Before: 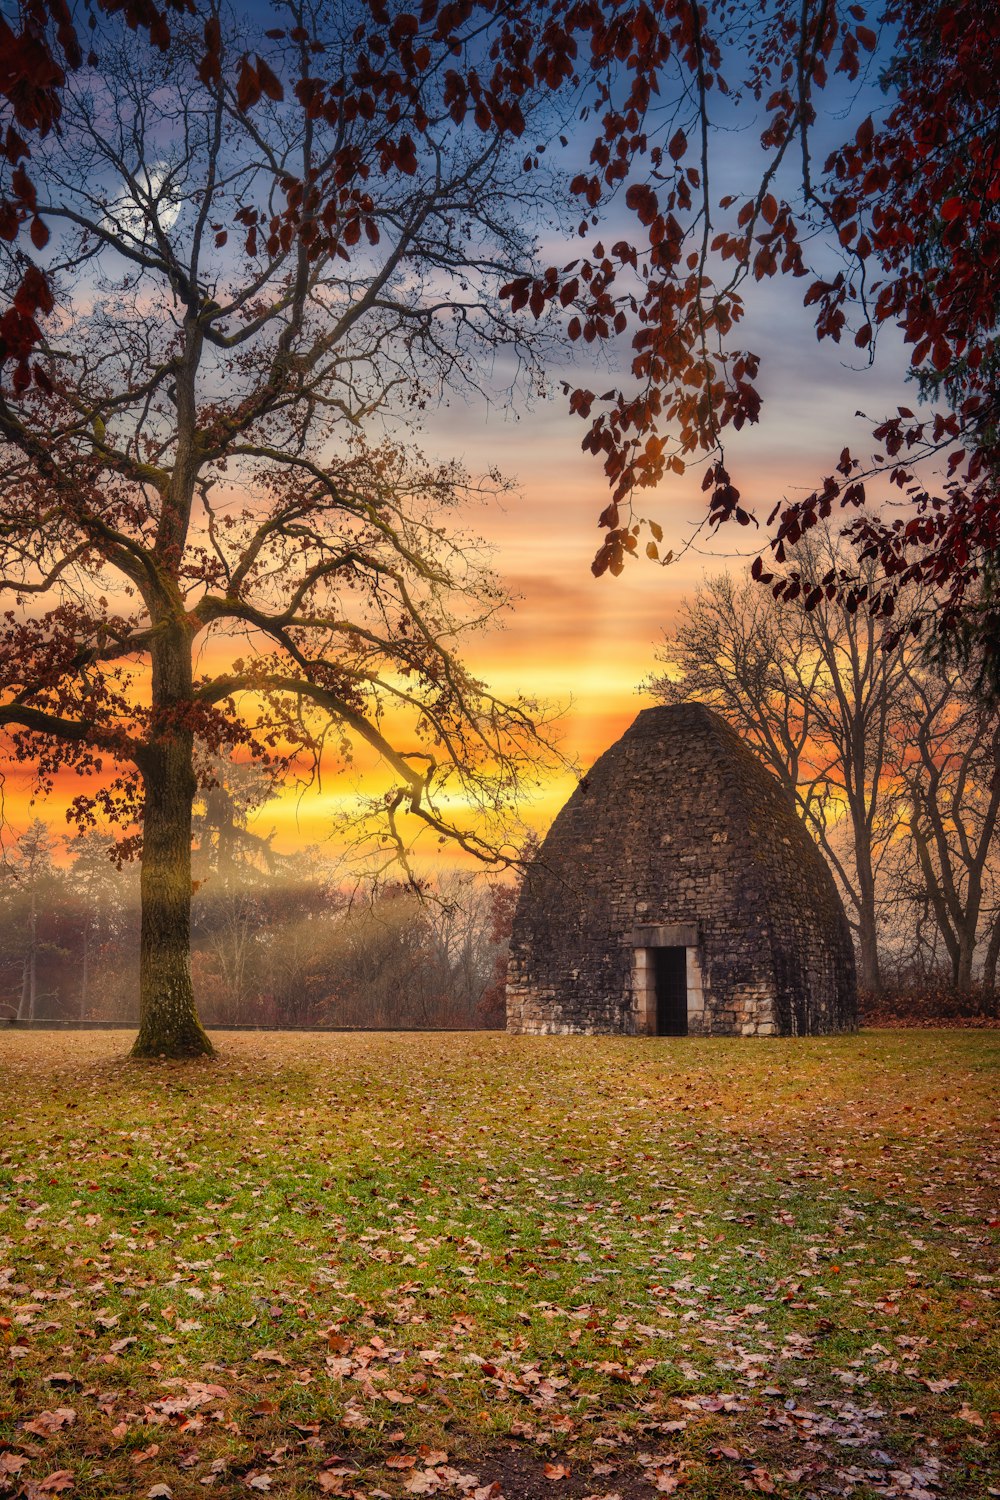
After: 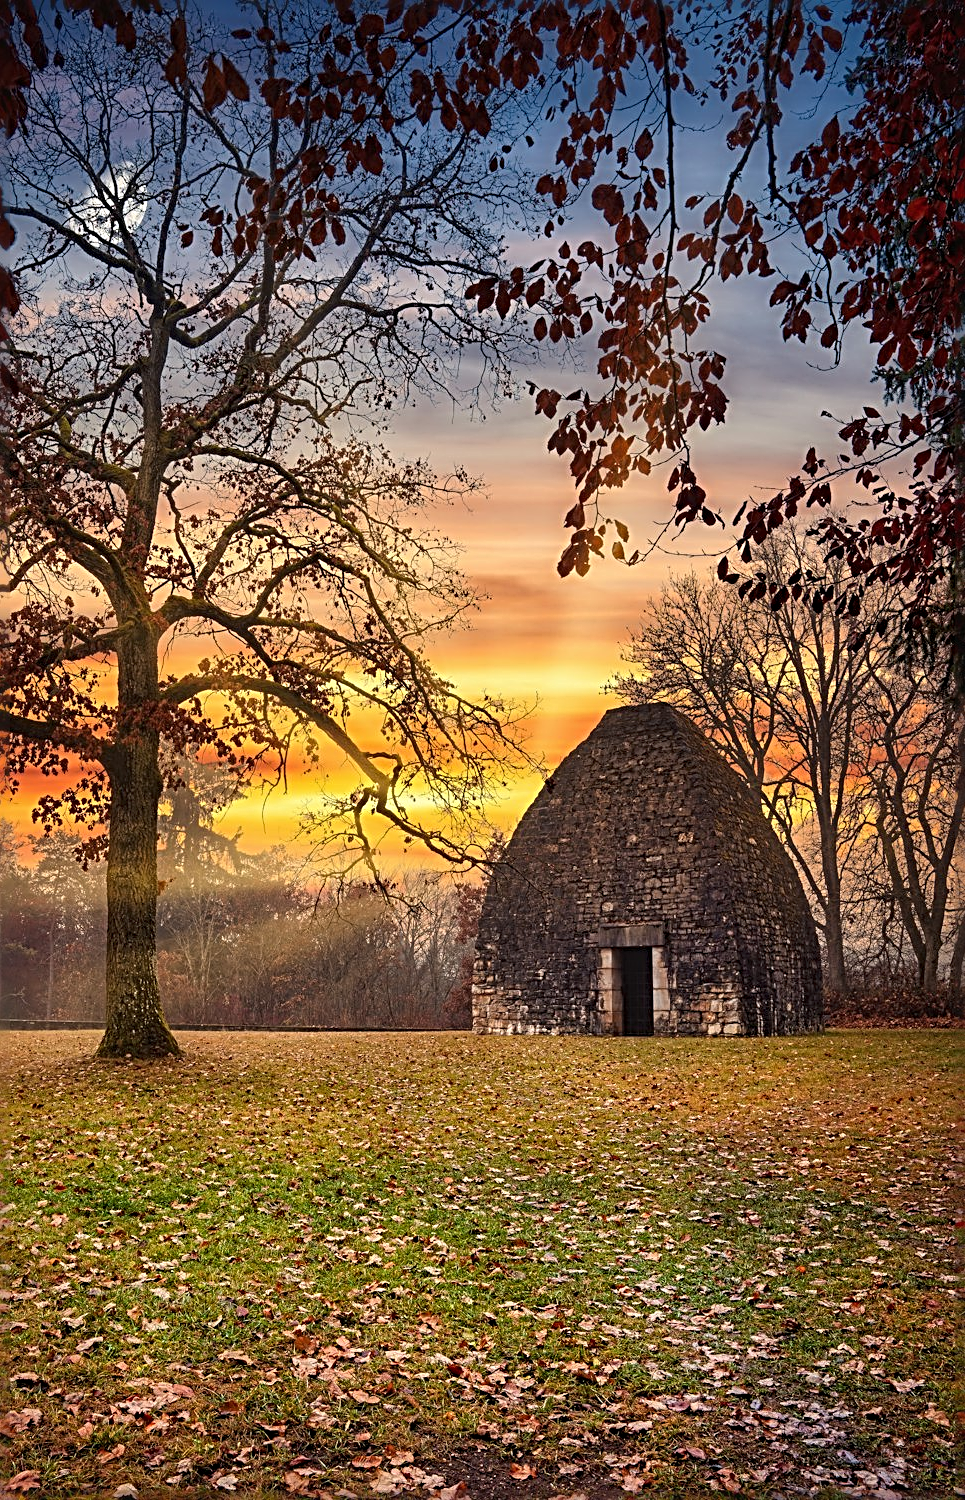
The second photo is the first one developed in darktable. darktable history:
crop and rotate: left 3.444%
sharpen: radius 3.686, amount 0.941
